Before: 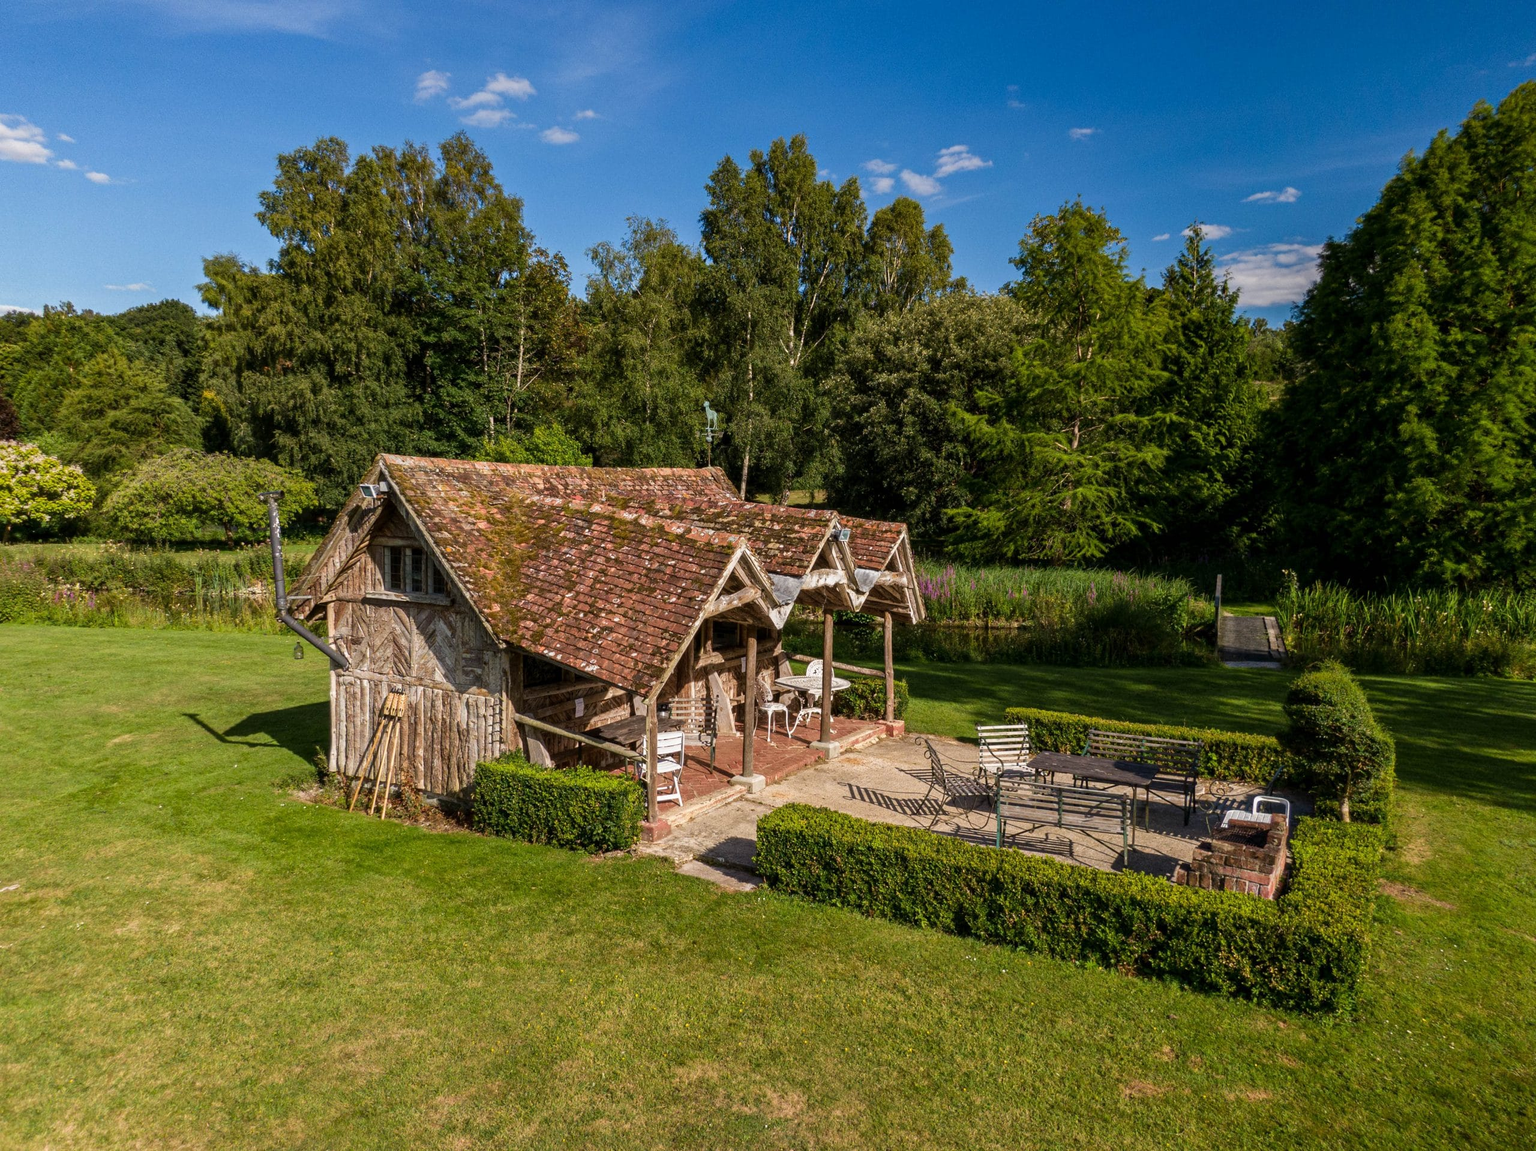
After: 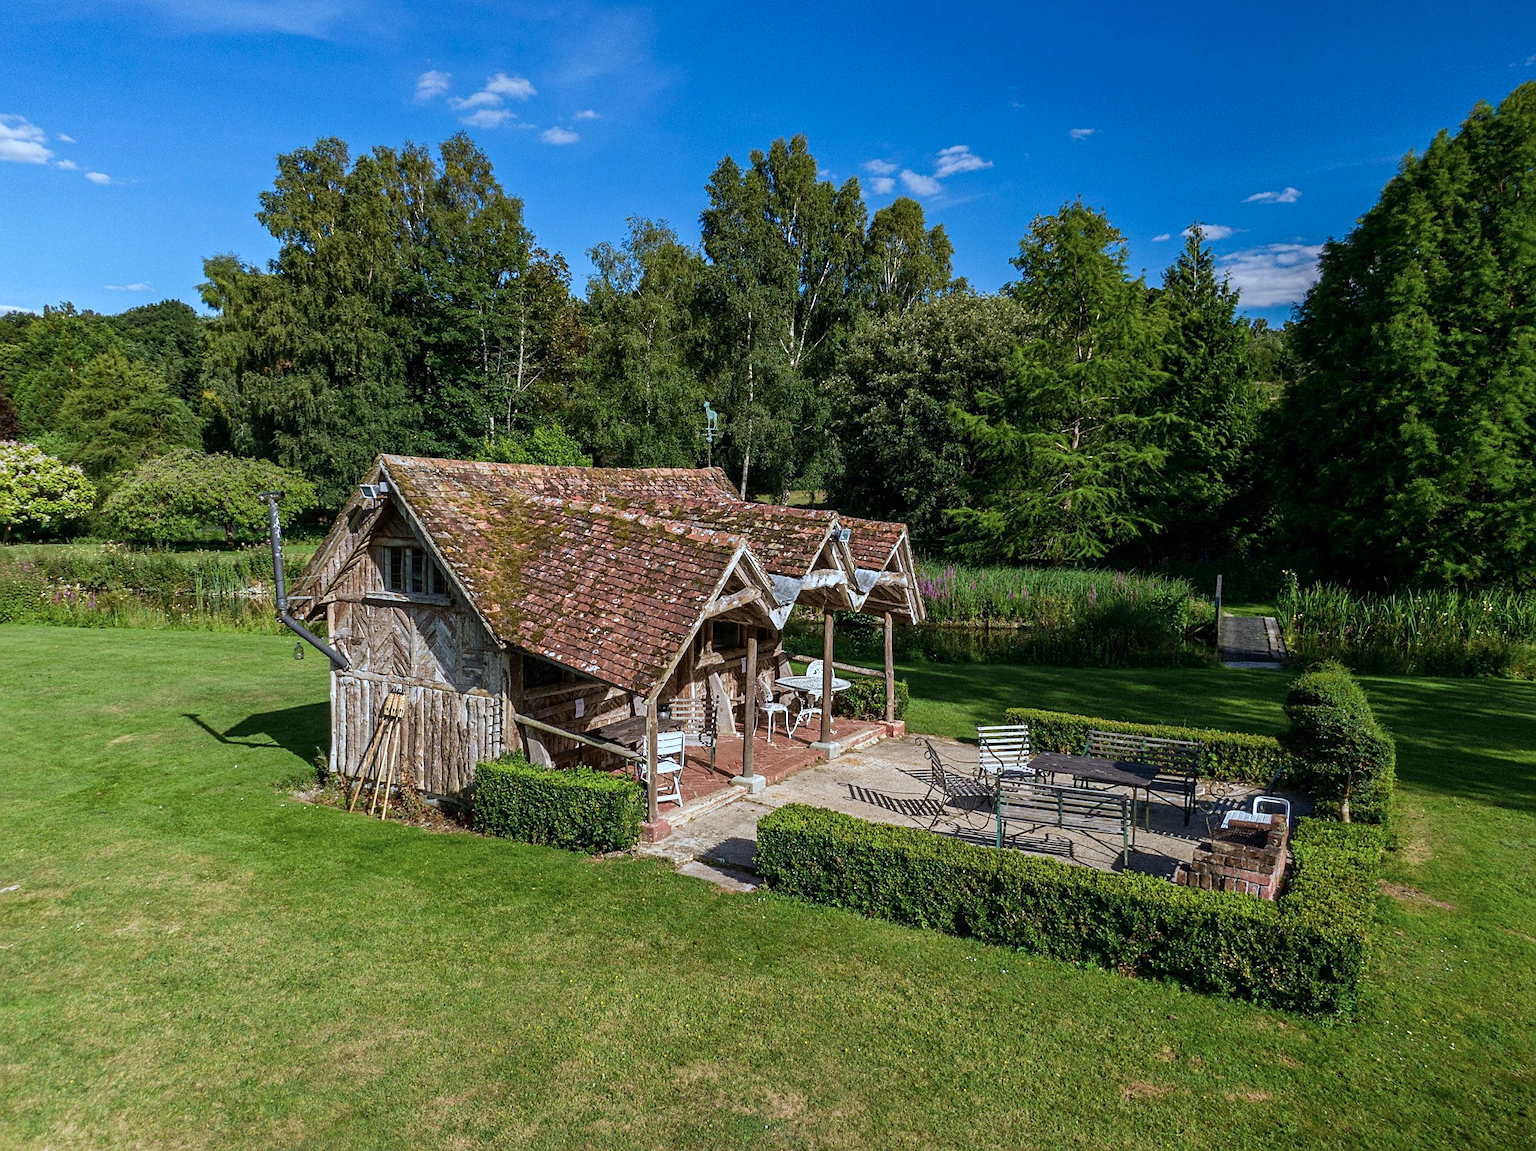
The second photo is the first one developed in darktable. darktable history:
white balance: emerald 1
sharpen: on, module defaults
color calibration: illuminant as shot in camera, x 0.383, y 0.38, temperature 3949.15 K, gamut compression 1.66
